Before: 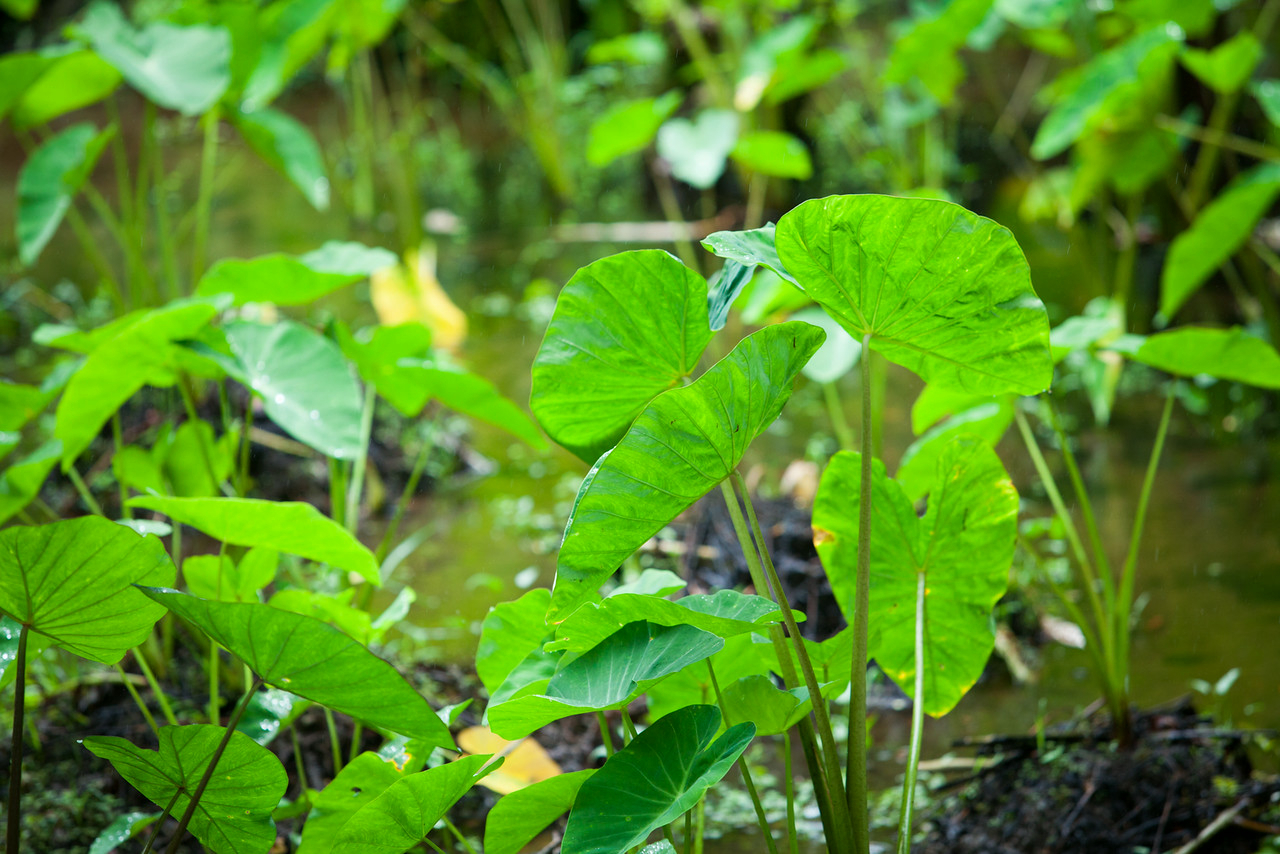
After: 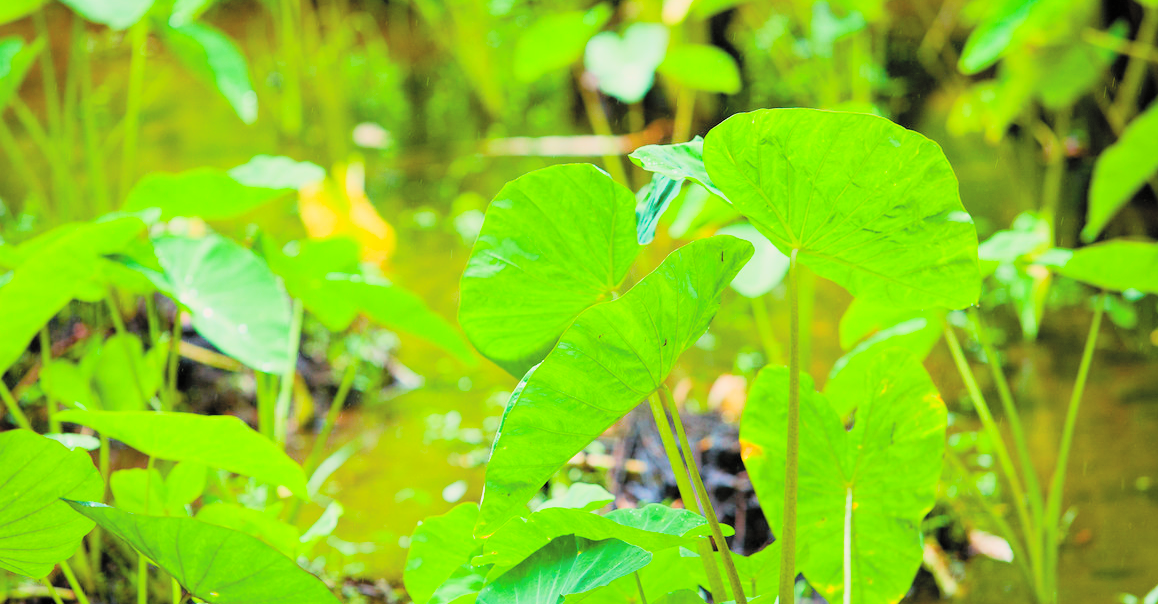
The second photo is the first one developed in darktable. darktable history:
contrast brightness saturation: contrast 0.1, brightness 0.307, saturation 0.136
crop: left 5.67%, top 10.133%, right 3.808%, bottom 19.086%
exposure: black level correction 0, exposure 0.499 EV, compensate highlight preservation false
filmic rgb: middle gray luminance 29.02%, black relative exposure -10.34 EV, white relative exposure 5.5 EV, target black luminance 0%, hardness 3.93, latitude 1.63%, contrast 1.126, highlights saturation mix 6.13%, shadows ↔ highlights balance 14.61%
color balance rgb: shadows lift › chroma 4.727%, shadows lift › hue 27.53°, highlights gain › chroma 3.009%, highlights gain › hue 60.18°, perceptual saturation grading › global saturation 20%, perceptual saturation grading › highlights -24.884%, perceptual saturation grading › shadows 49.973%, global vibrance 41.28%
